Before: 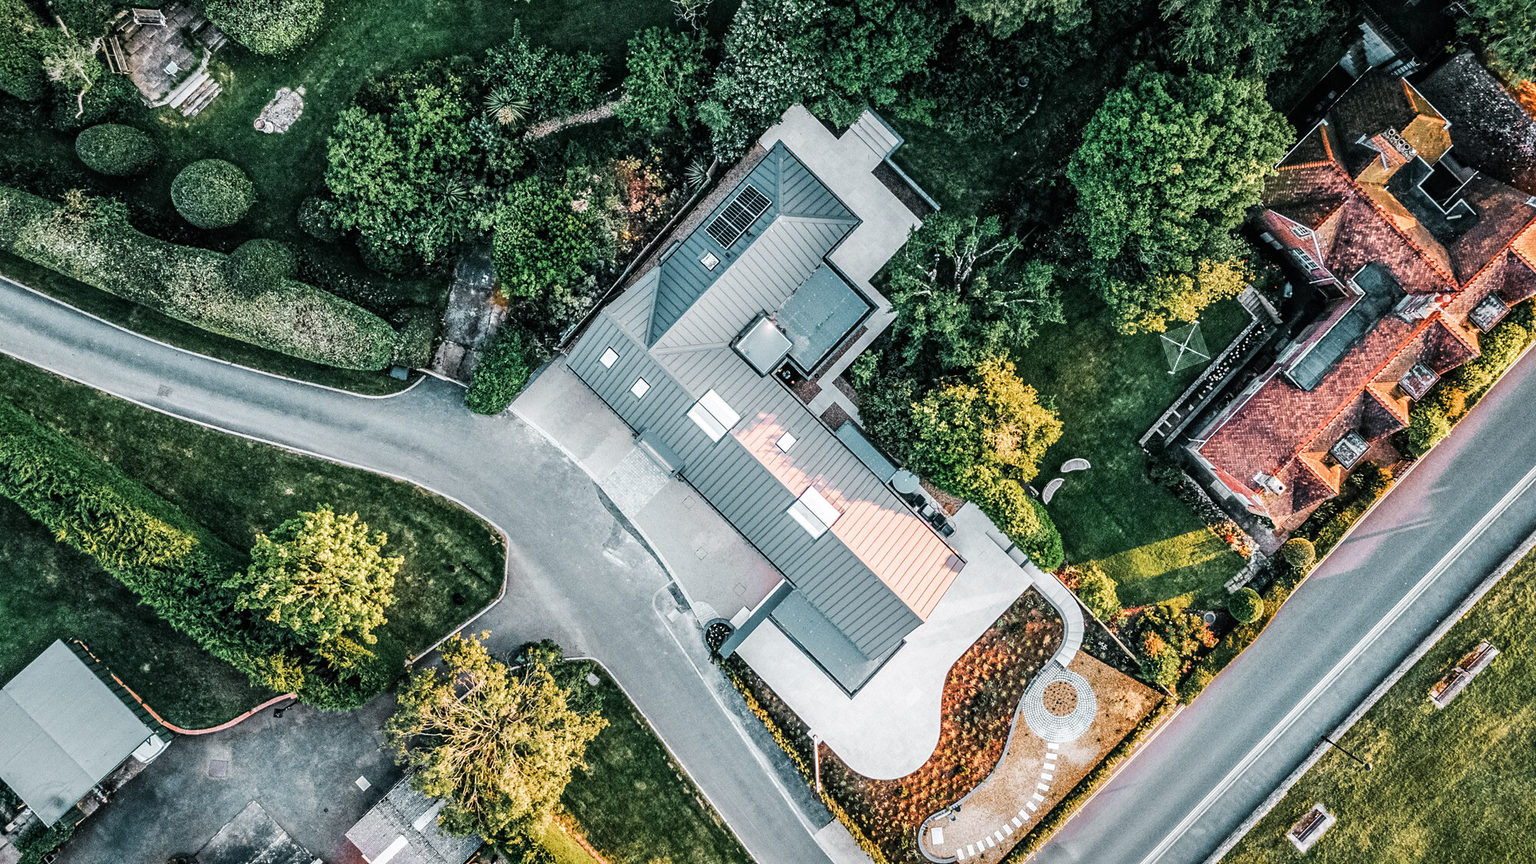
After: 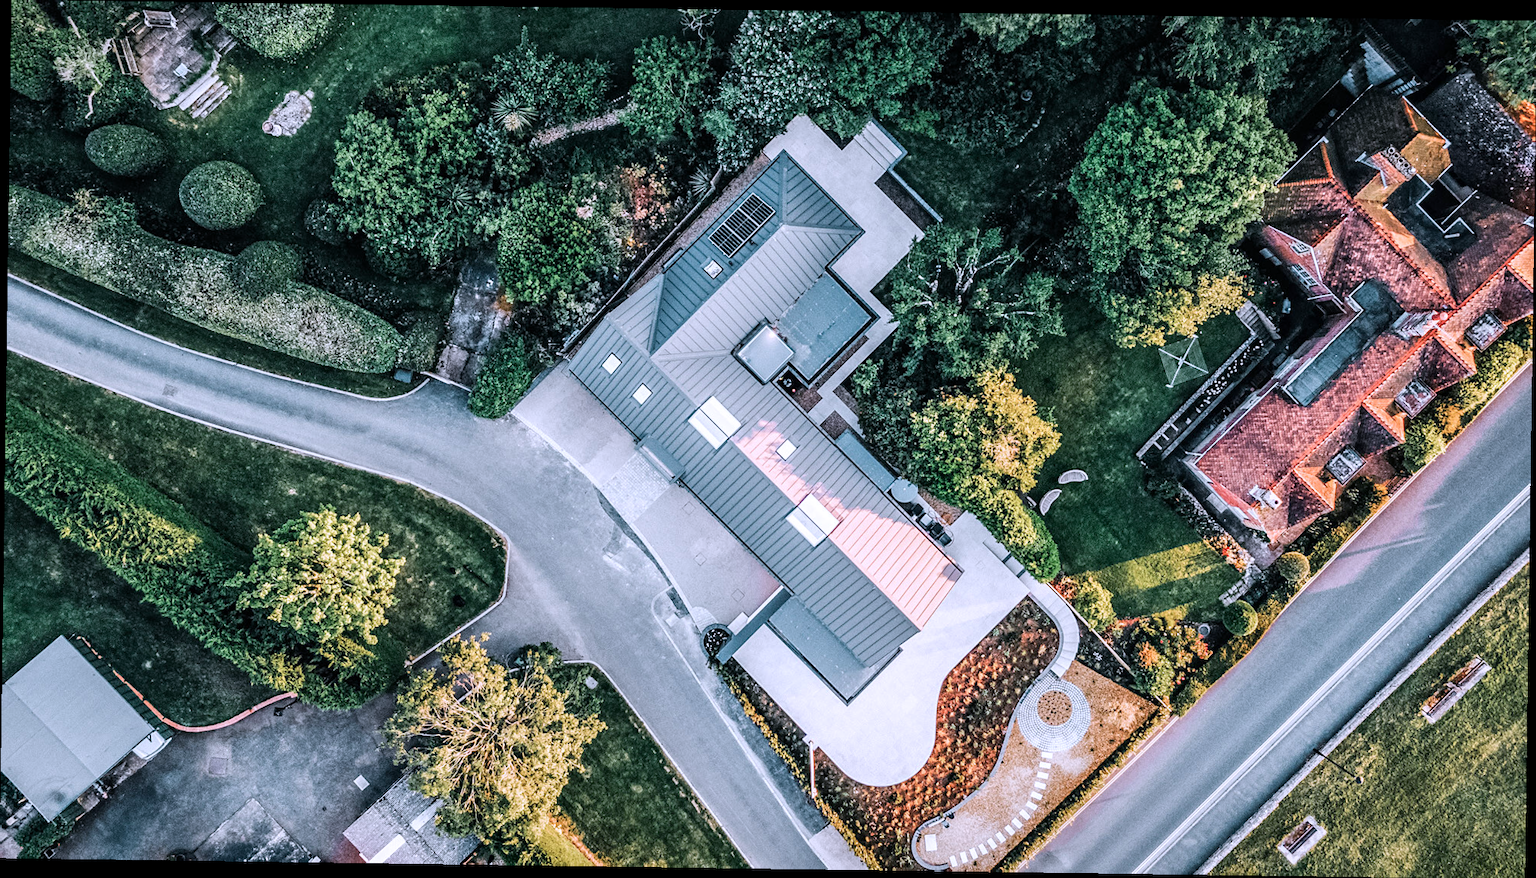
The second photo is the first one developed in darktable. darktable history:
white balance: red 1.045, blue 0.932
color calibration: illuminant as shot in camera, x 0.379, y 0.396, temperature 4138.76 K
rotate and perspective: rotation 0.8°, automatic cropping off
